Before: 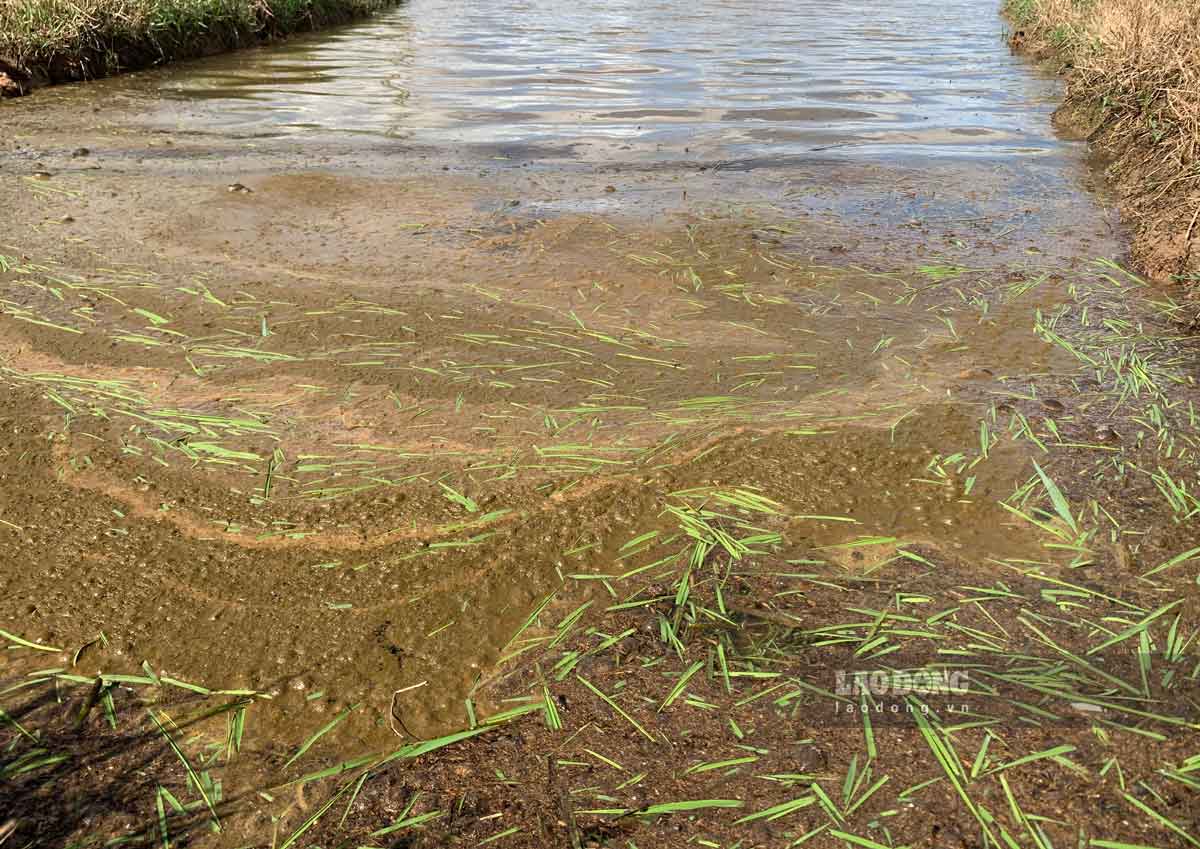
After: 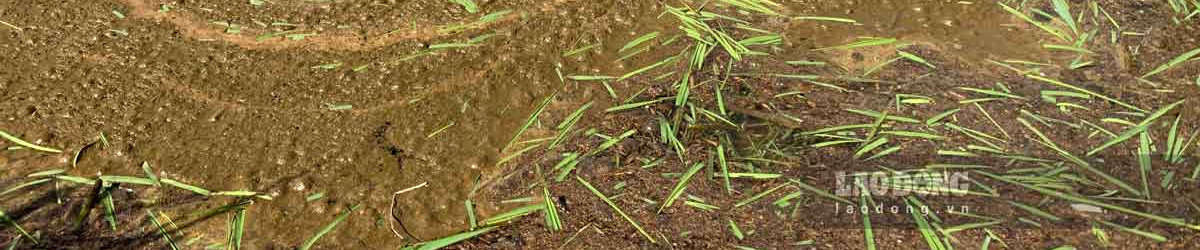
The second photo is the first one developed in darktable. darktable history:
crop and rotate: top 58.812%, bottom 11.656%
contrast equalizer: y [[0.6 ×6], [0.55 ×6], [0 ×6], [0 ×6], [0 ×6]], mix 0.133
